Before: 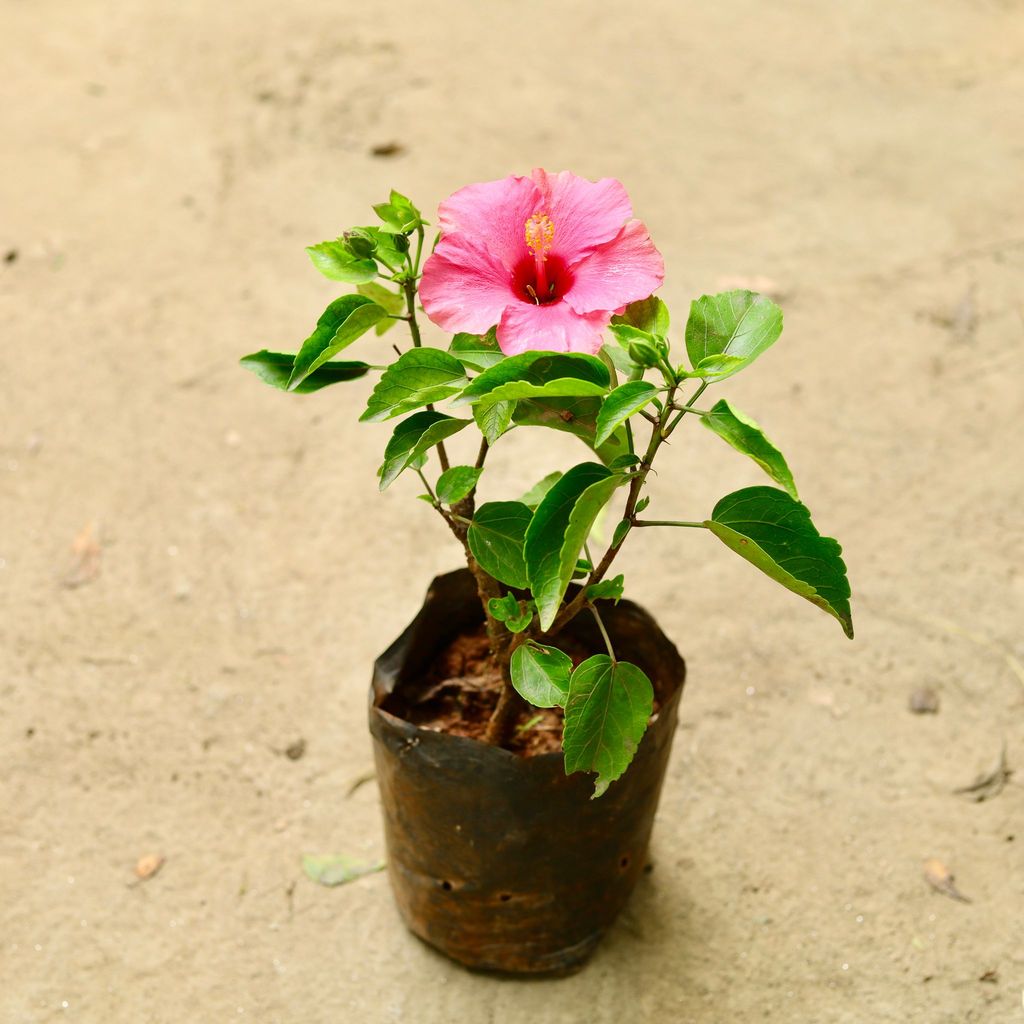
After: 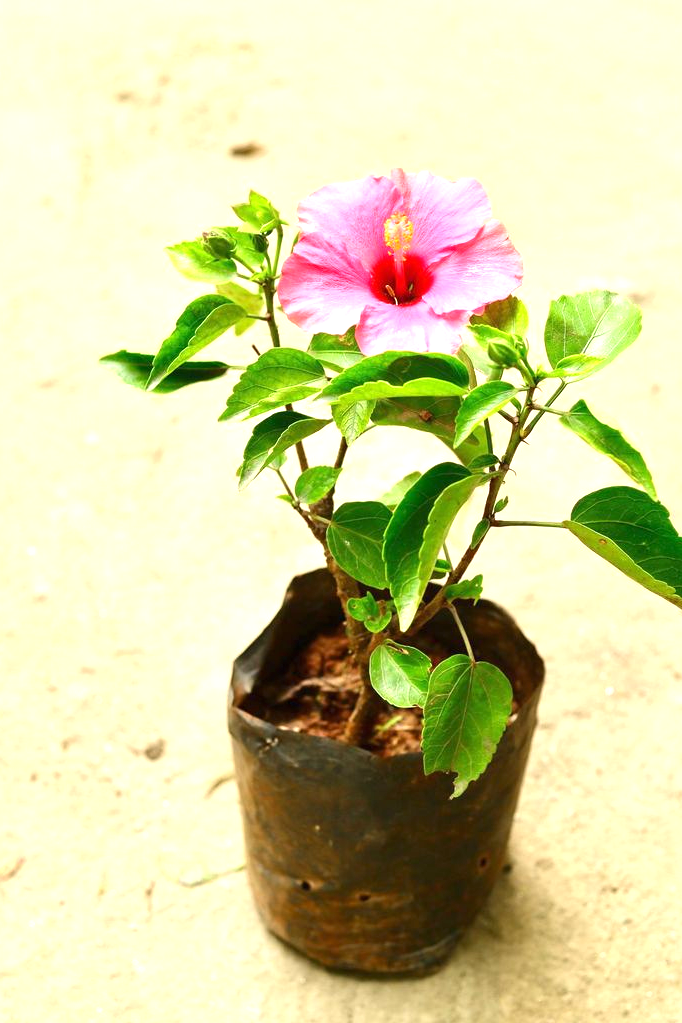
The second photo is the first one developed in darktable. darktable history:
crop and rotate: left 13.81%, right 19.497%
exposure: black level correction 0, exposure 0.899 EV, compensate highlight preservation false
